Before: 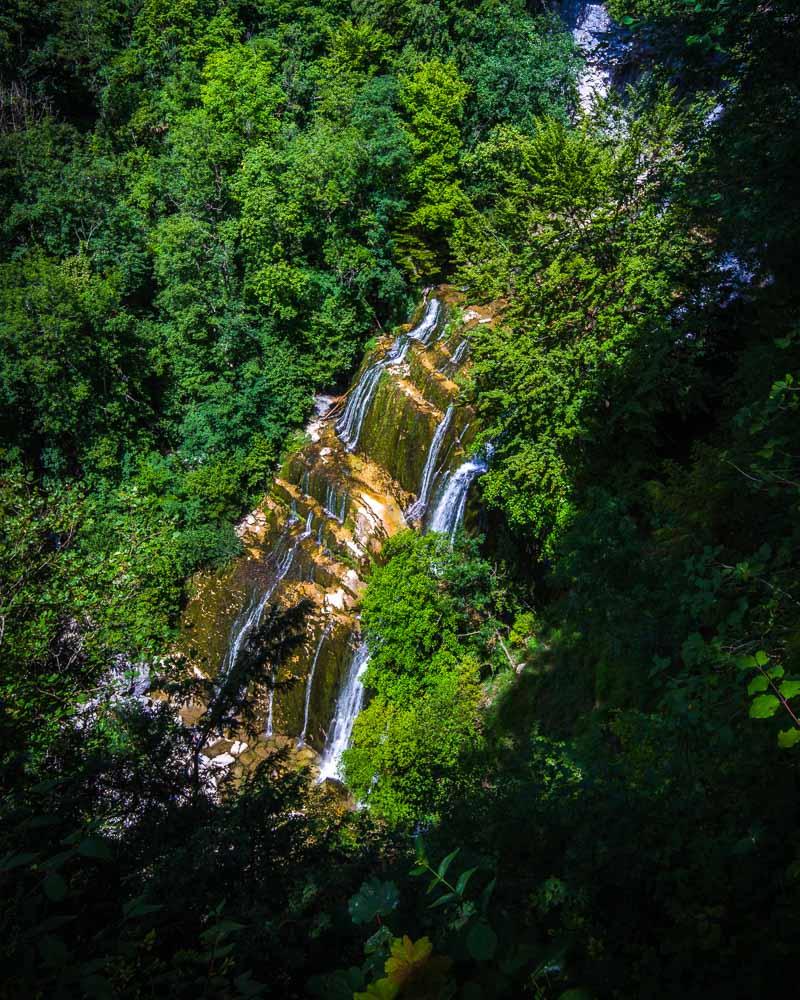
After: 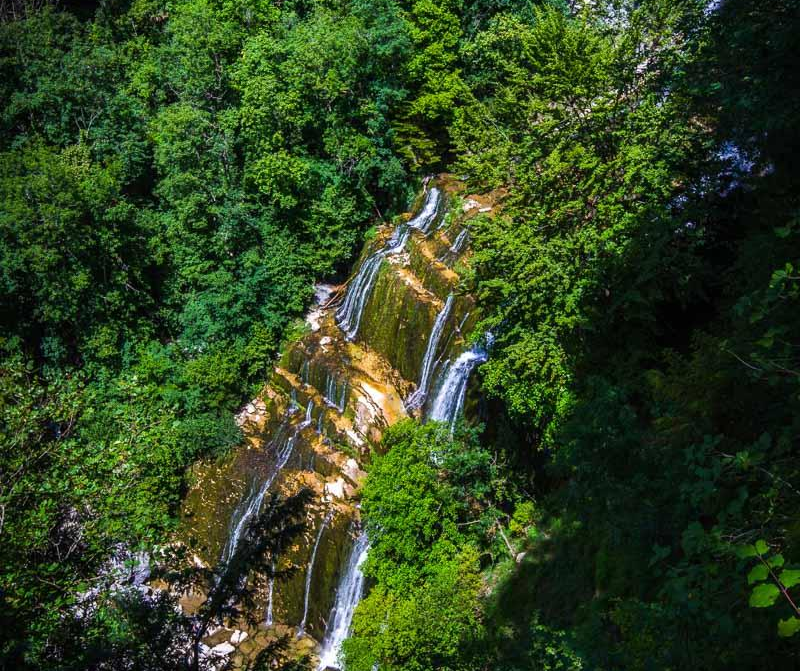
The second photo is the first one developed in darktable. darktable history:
crop: top 11.15%, bottom 21.683%
